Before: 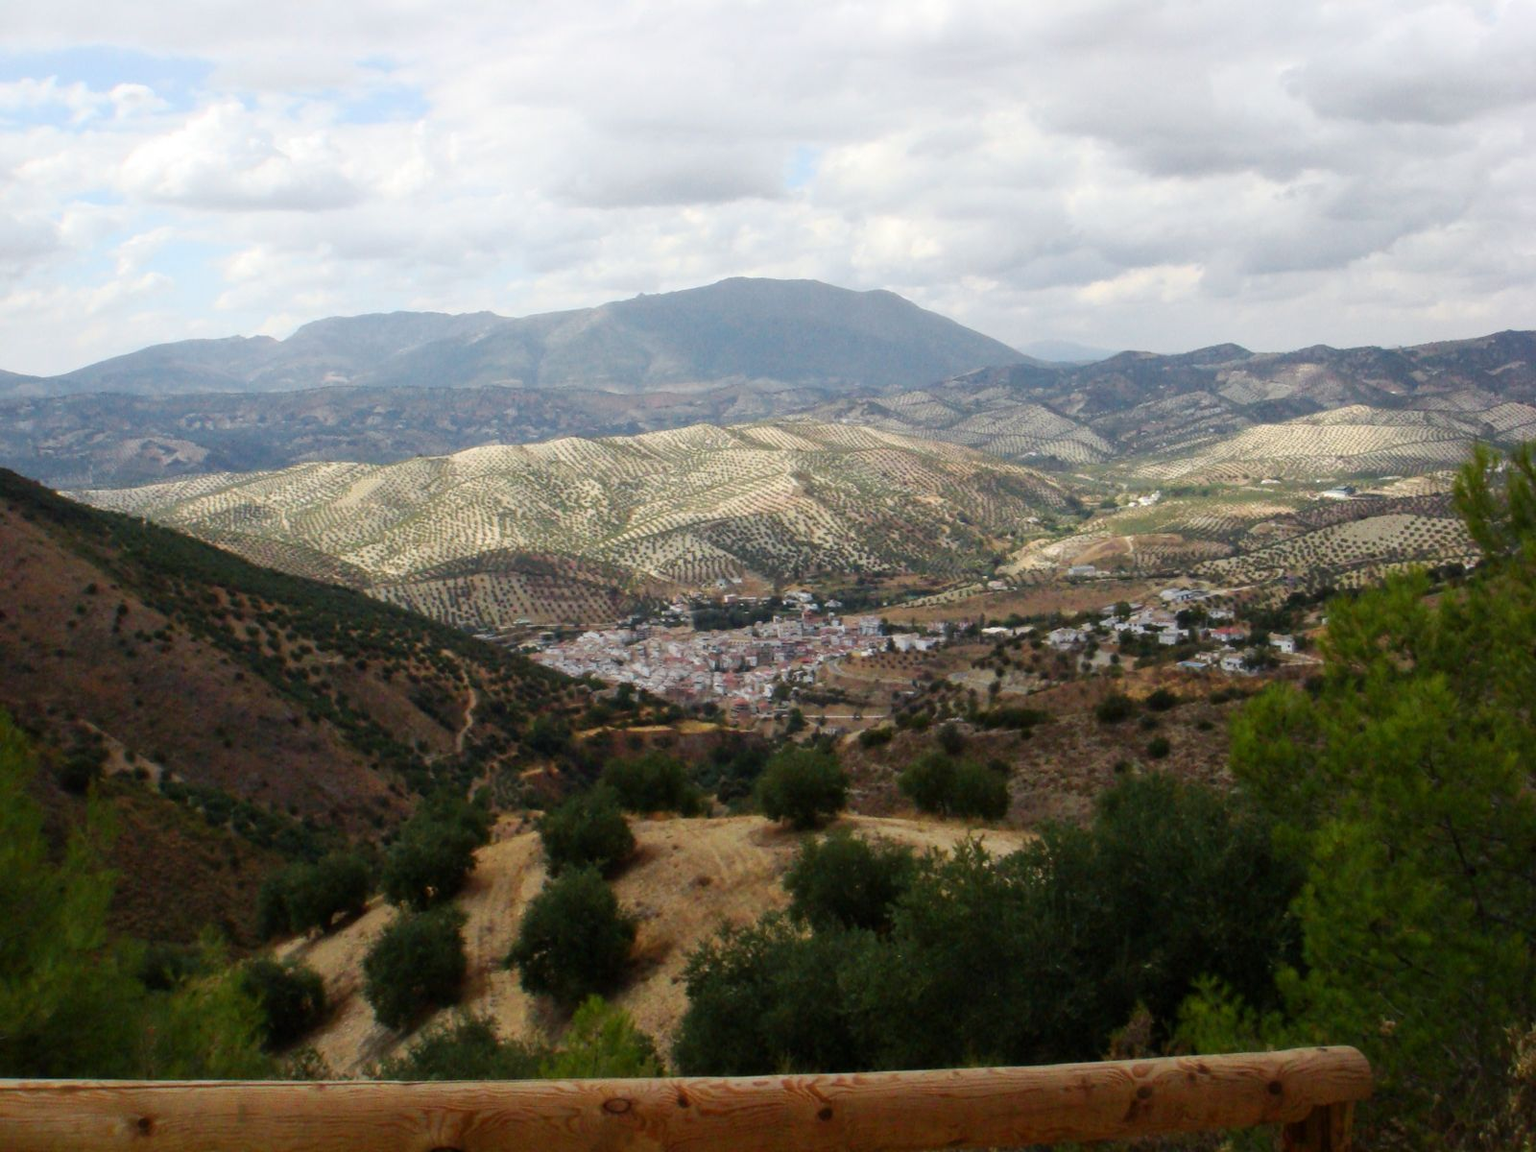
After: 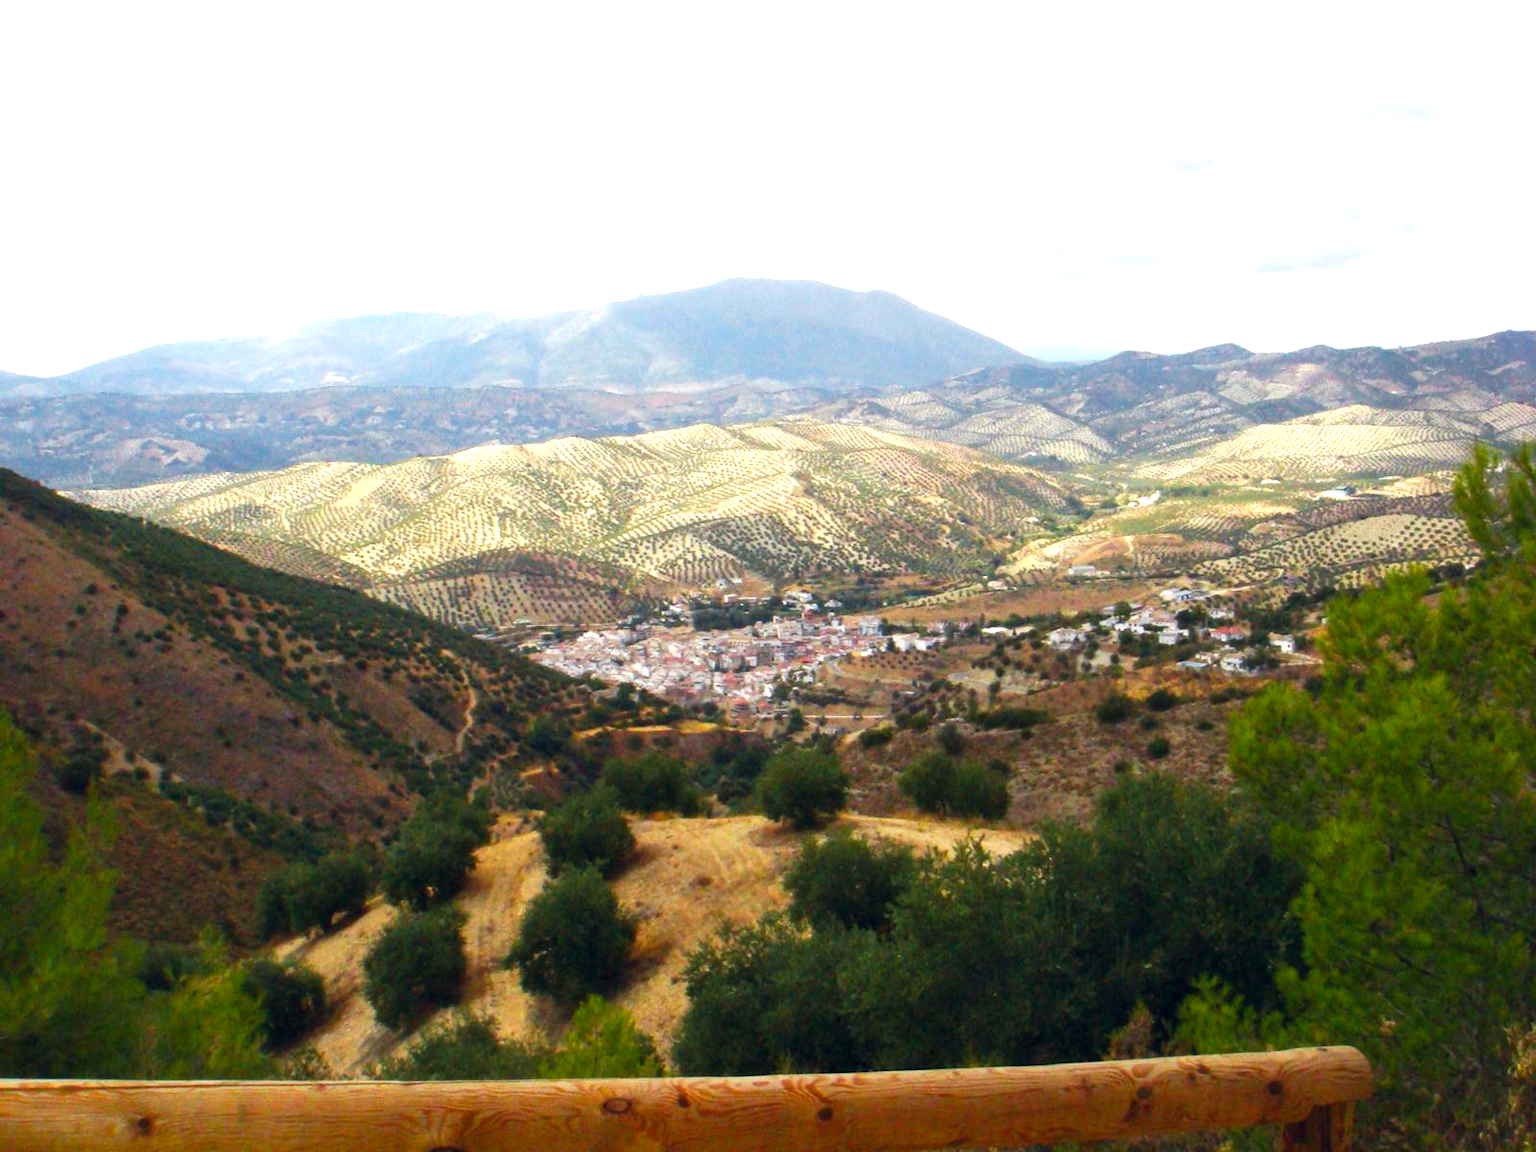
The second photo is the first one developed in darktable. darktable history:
color correction: highlights a* 0.752, highlights b* 2.86, saturation 1.07
color balance rgb: global offset › chroma 0.058%, global offset › hue 253.58°, perceptual saturation grading › global saturation 10.597%, global vibrance 20%
exposure: exposure 1 EV, compensate highlight preservation false
